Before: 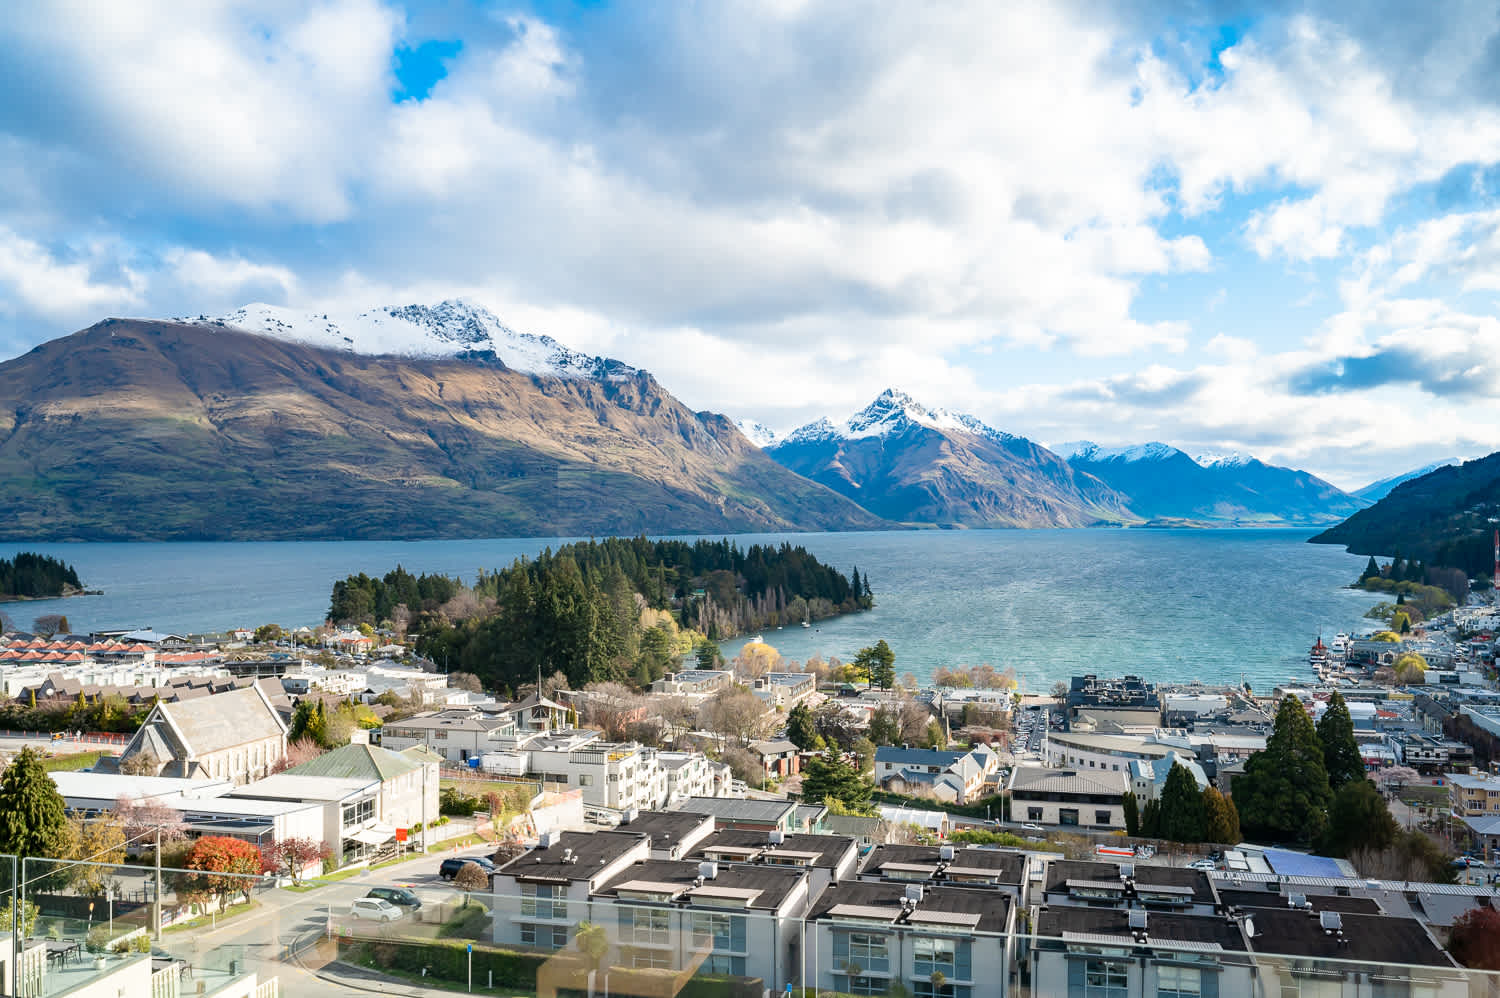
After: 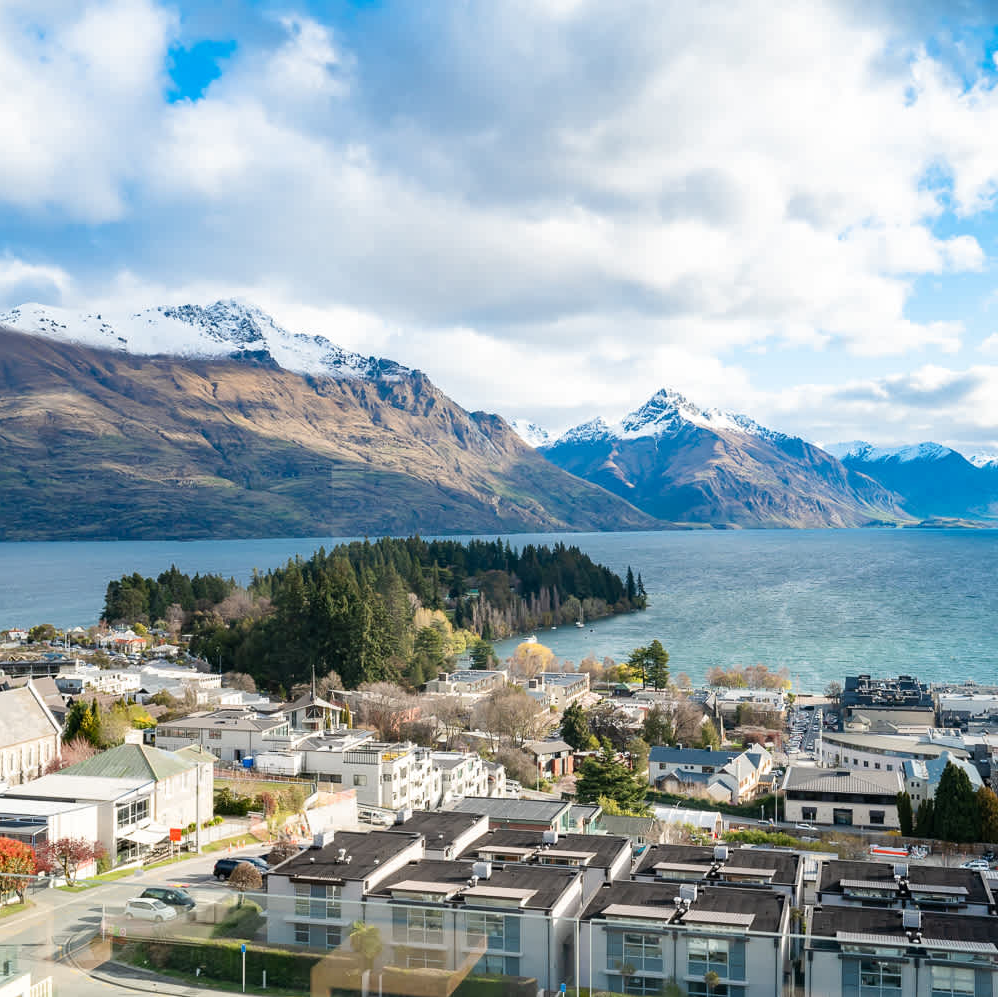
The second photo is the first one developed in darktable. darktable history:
crop and rotate: left 15.089%, right 18.366%
